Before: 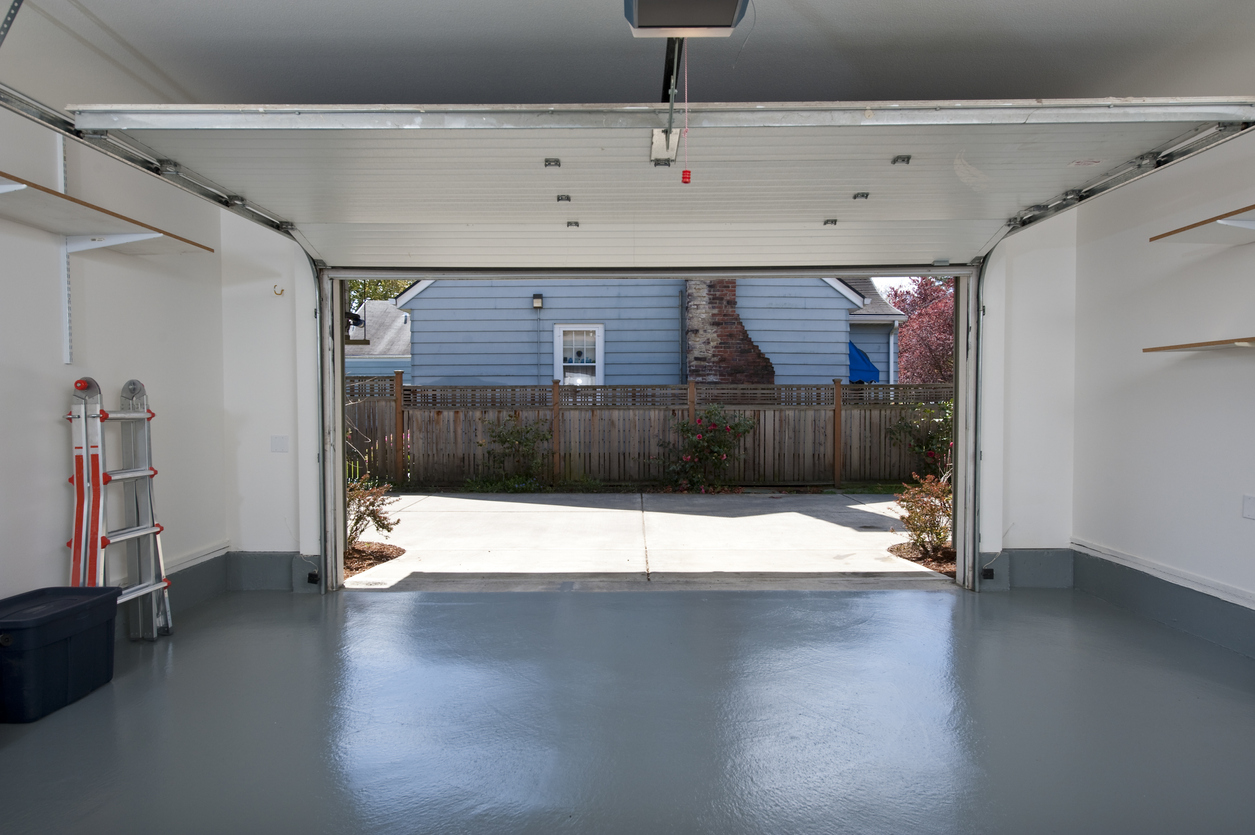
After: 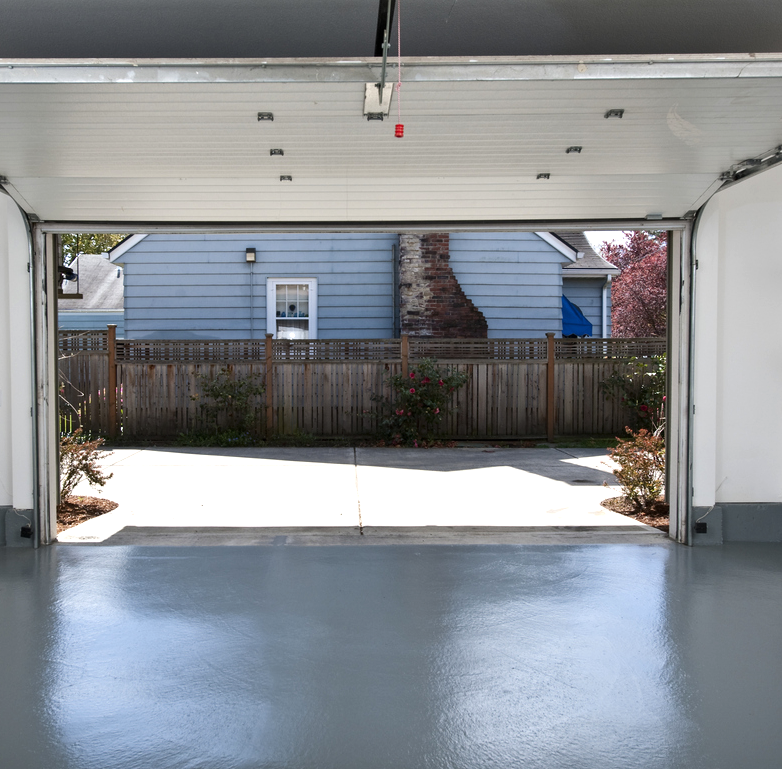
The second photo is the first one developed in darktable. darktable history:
tone equalizer: -8 EV -0.417 EV, -7 EV -0.389 EV, -6 EV -0.333 EV, -5 EV -0.222 EV, -3 EV 0.222 EV, -2 EV 0.333 EV, -1 EV 0.389 EV, +0 EV 0.417 EV, edges refinement/feathering 500, mask exposure compensation -1.57 EV, preserve details no
crop and rotate: left 22.918%, top 5.629%, right 14.711%, bottom 2.247%
